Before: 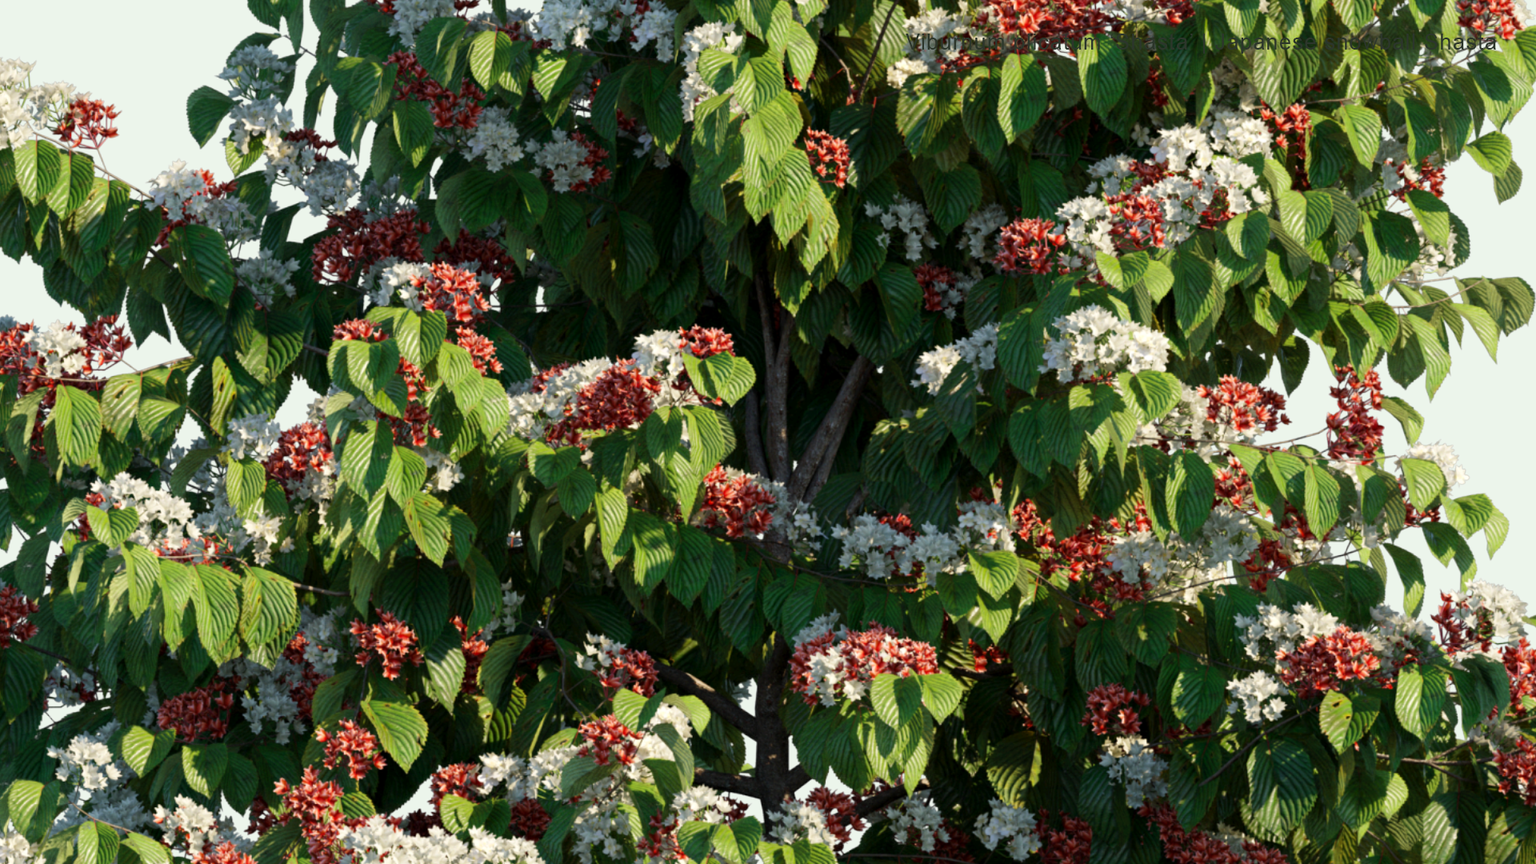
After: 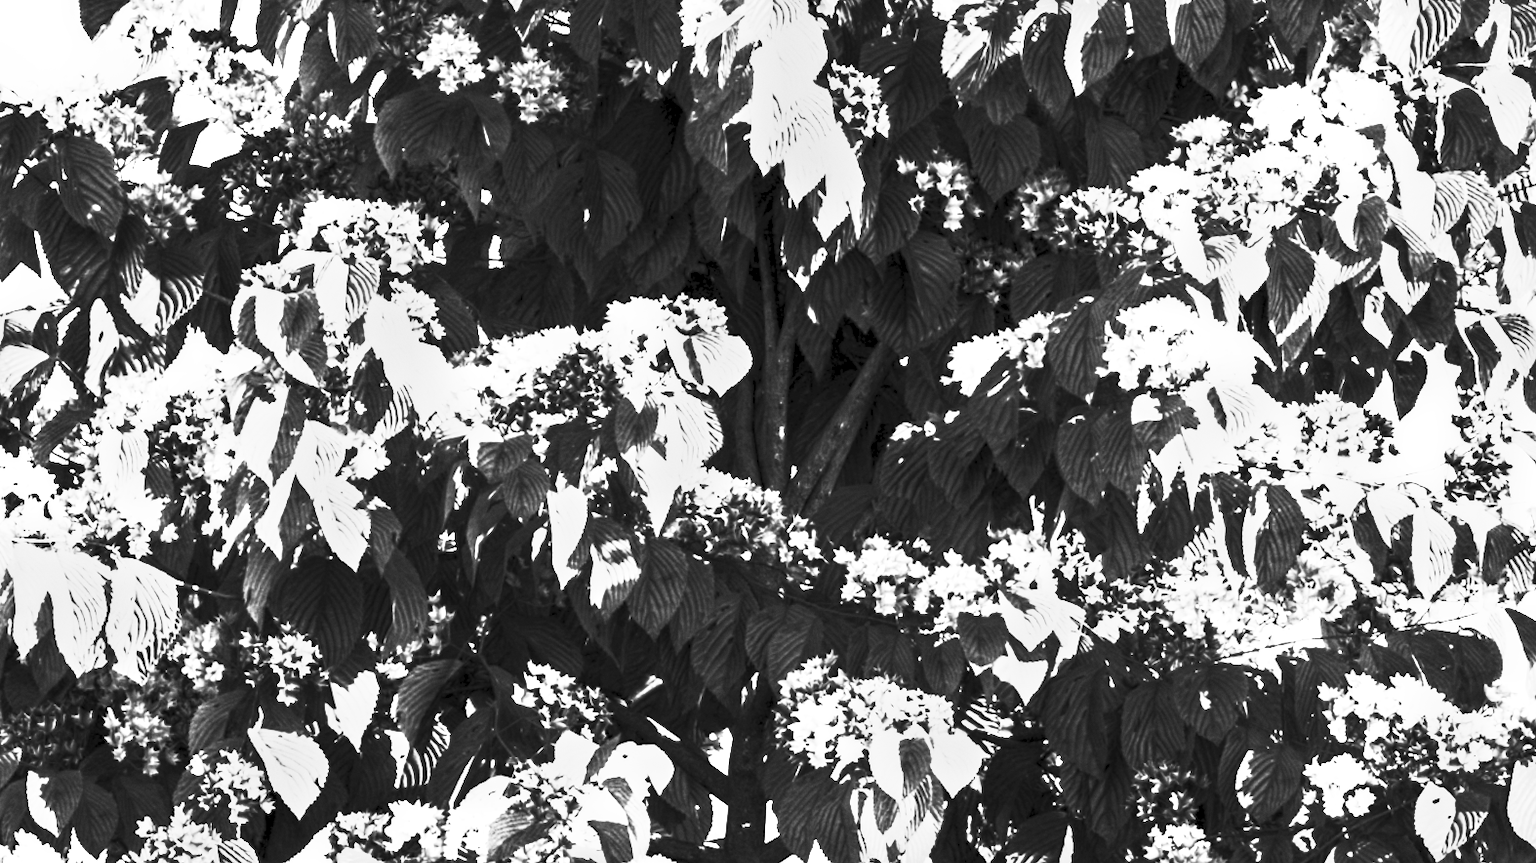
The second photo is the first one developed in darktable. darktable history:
contrast brightness saturation: contrast 1, brightness 1, saturation 1
monochrome: on, module defaults
grain: coarseness 0.09 ISO, strength 10%
shadows and highlights: radius 108.52, shadows 23.73, highlights -59.32, low approximation 0.01, soften with gaussian
base curve: curves: ch0 [(0, 0) (0.028, 0.03) (0.121, 0.232) (0.46, 0.748) (0.859, 0.968) (1, 1)]
crop and rotate: angle -3.27°, left 5.211%, top 5.211%, right 4.607%, bottom 4.607%
tone equalizer: -8 EV -0.75 EV, -7 EV -0.7 EV, -6 EV -0.6 EV, -5 EV -0.4 EV, -3 EV 0.4 EV, -2 EV 0.6 EV, -1 EV 0.7 EV, +0 EV 0.75 EV, edges refinement/feathering 500, mask exposure compensation -1.57 EV, preserve details no
local contrast: highlights 83%, shadows 81%
